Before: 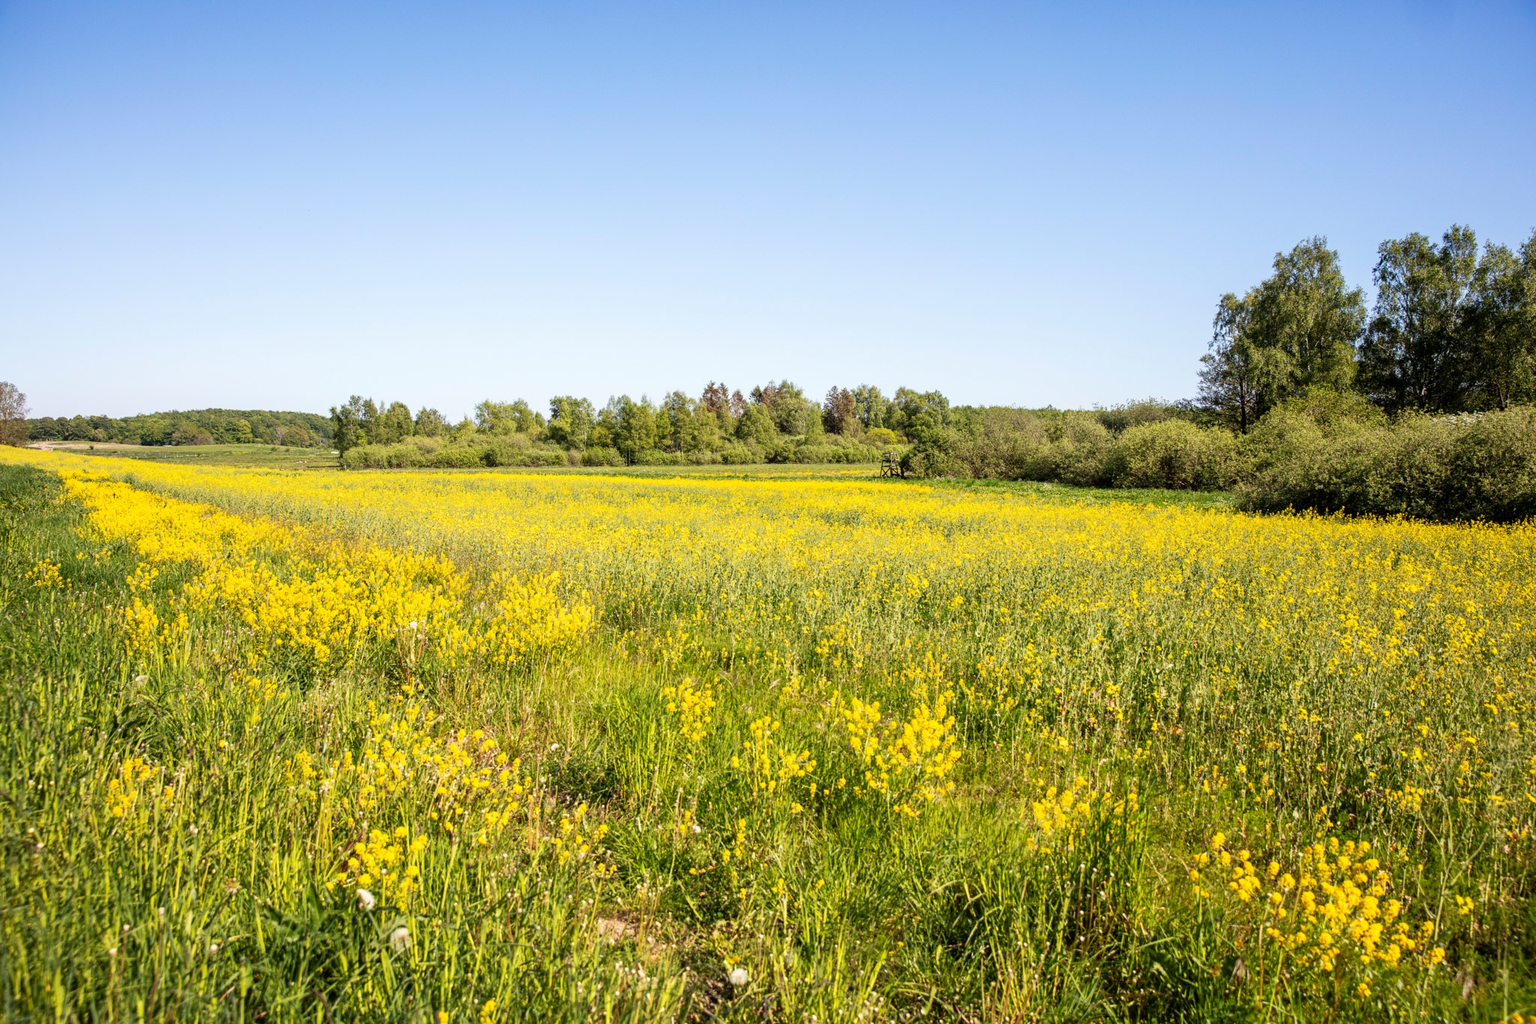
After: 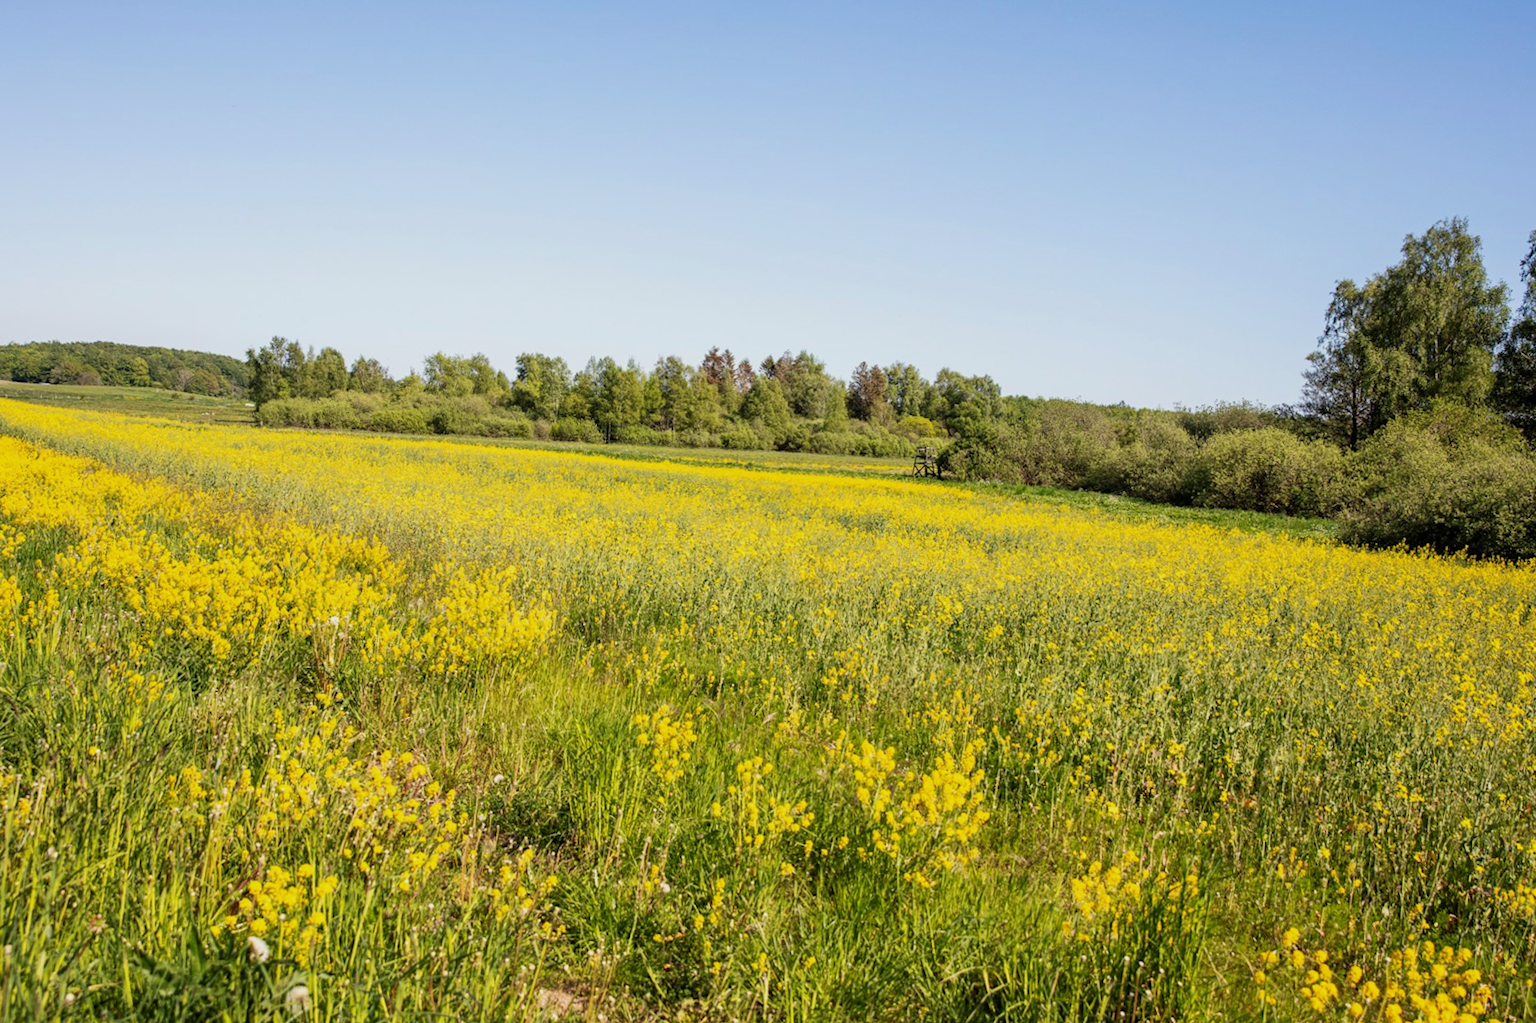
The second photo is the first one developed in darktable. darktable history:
exposure: black level correction 0, exposure 0.7 EV, compensate exposure bias true, compensate highlight preservation false
rotate and perspective: rotation 0.174°, lens shift (vertical) 0.013, lens shift (horizontal) 0.019, shear 0.001, automatic cropping original format, crop left 0.007, crop right 0.991, crop top 0.016, crop bottom 0.997
crop and rotate: angle -3.27°, left 5.211%, top 5.211%, right 4.607%, bottom 4.607%
